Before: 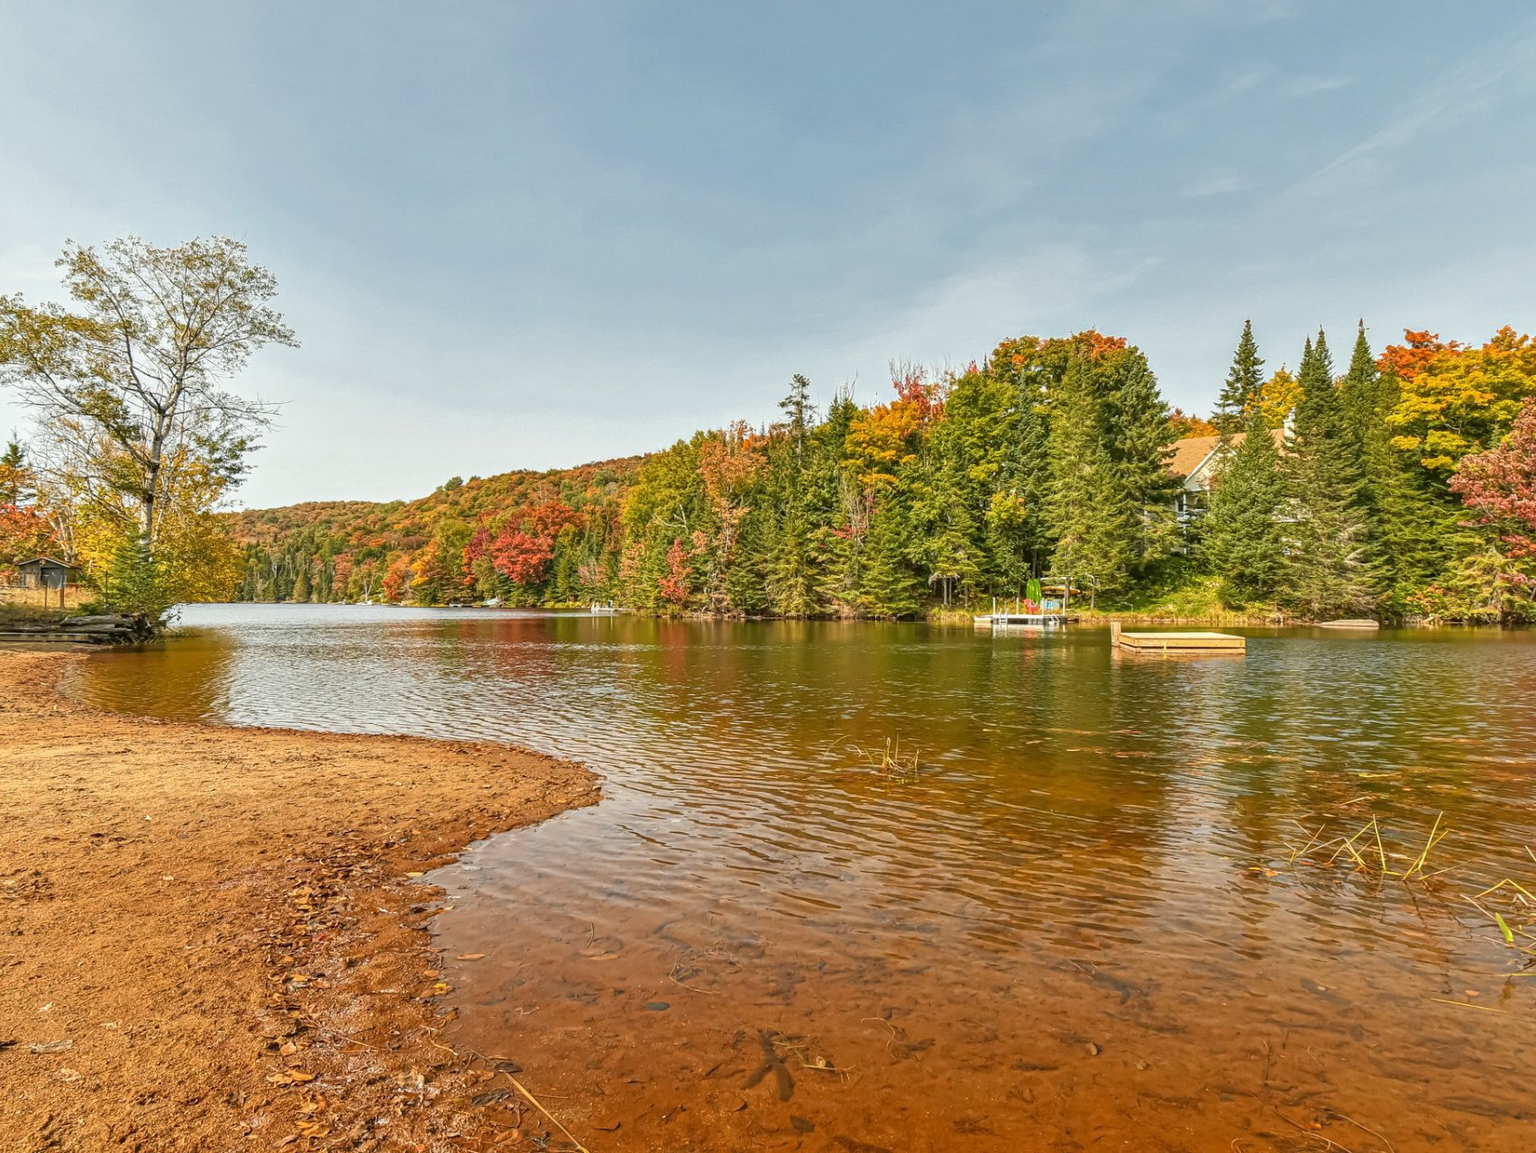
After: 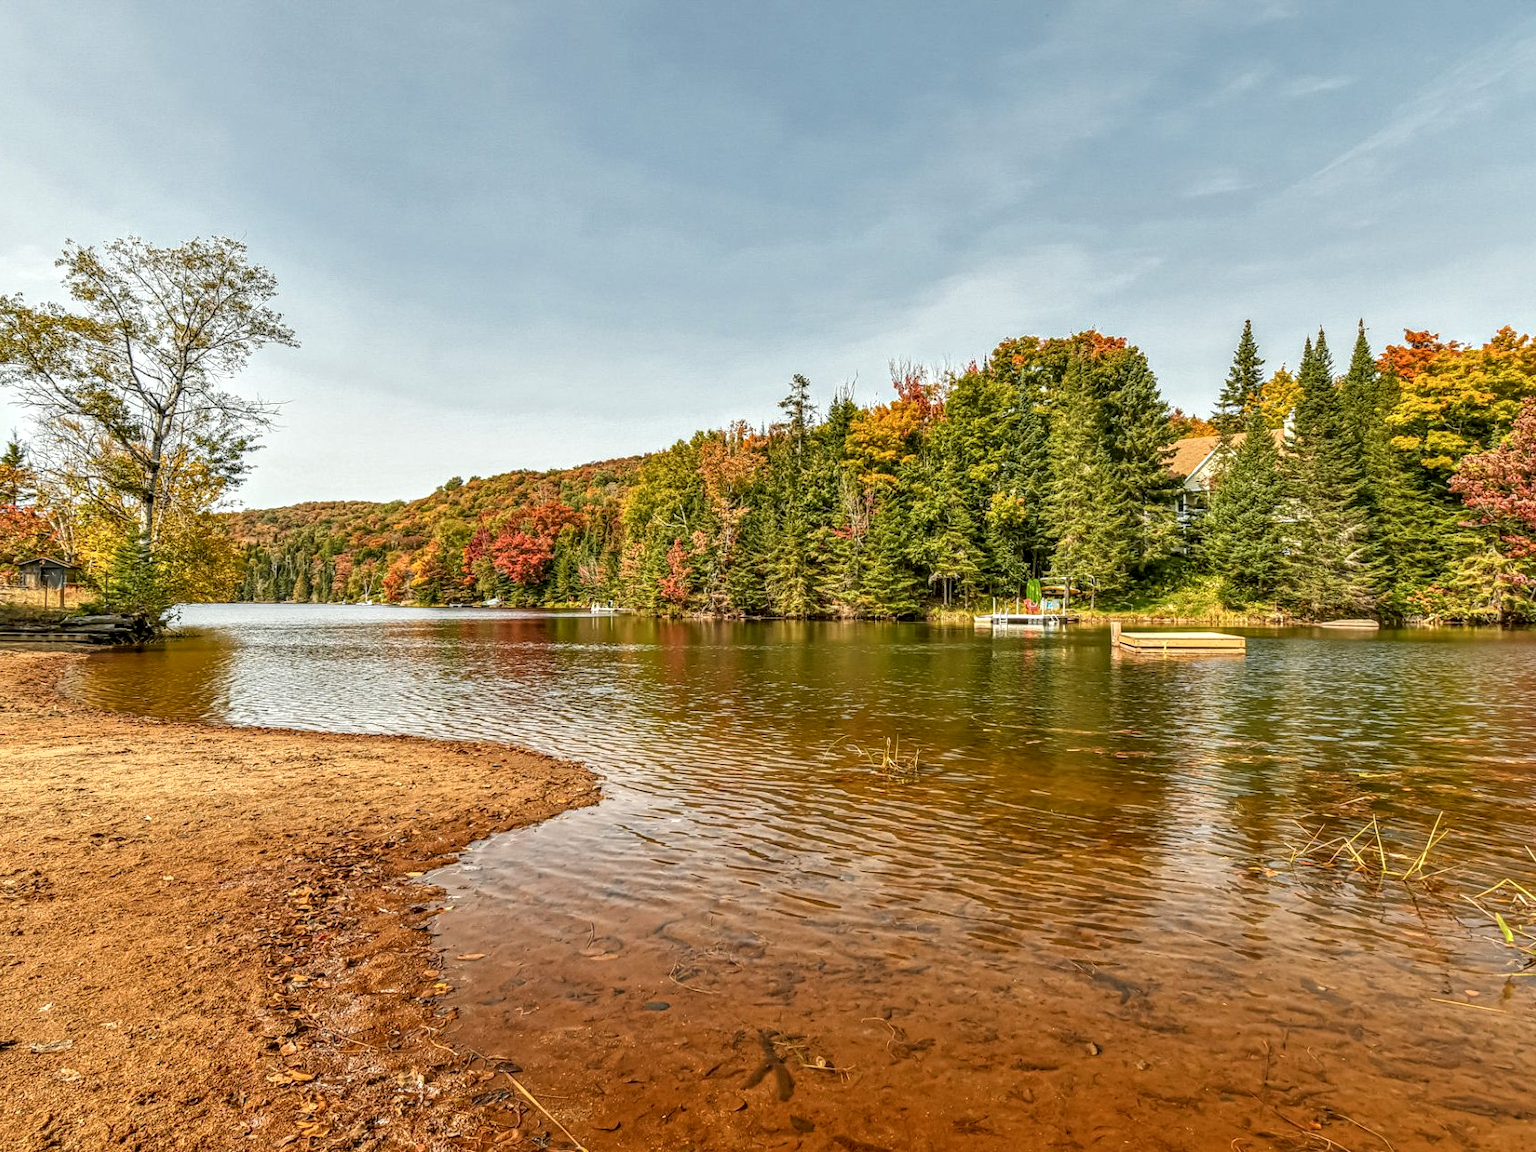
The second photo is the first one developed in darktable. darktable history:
color balance rgb: on, module defaults
local contrast: highlights 25%, detail 150%
